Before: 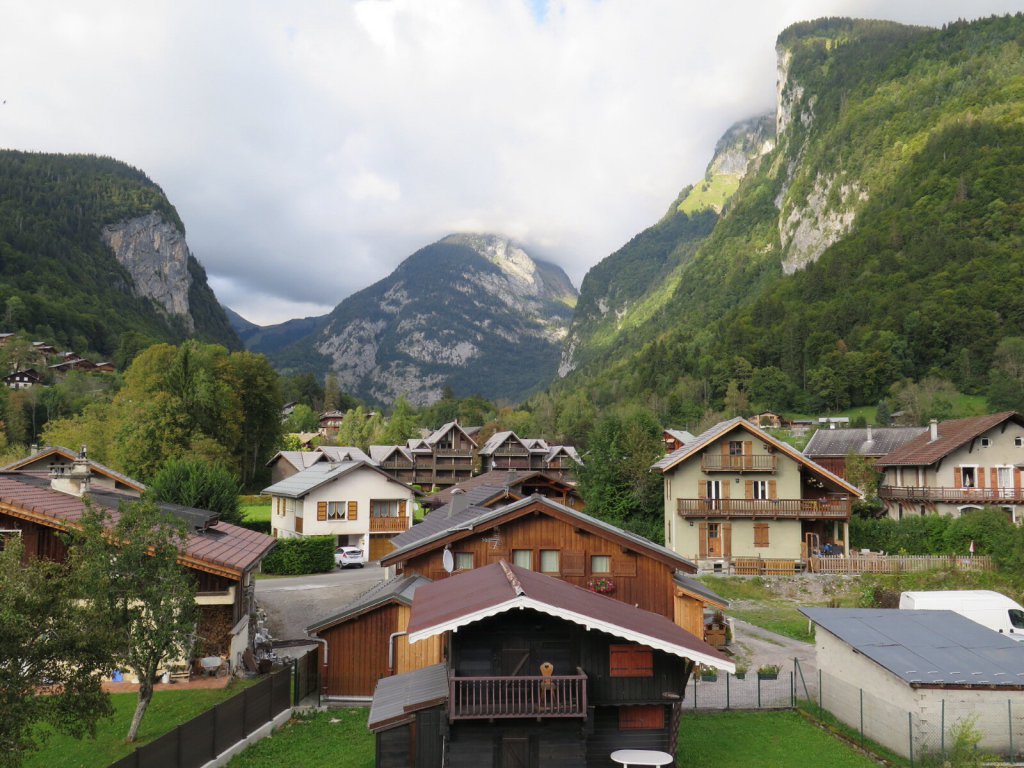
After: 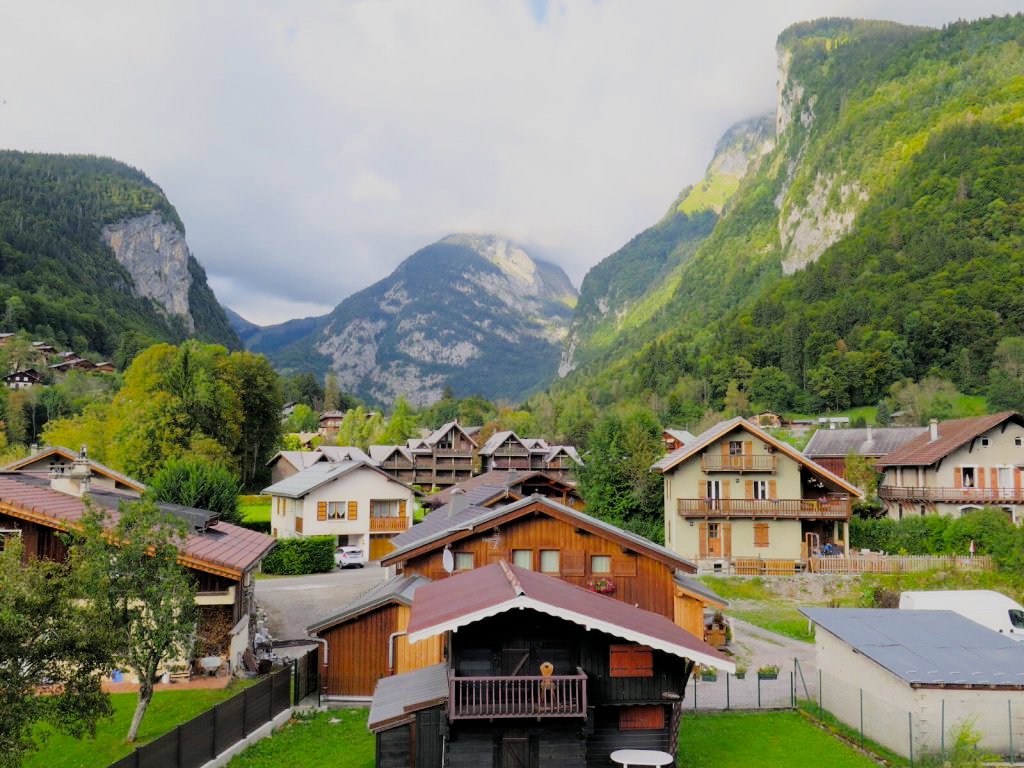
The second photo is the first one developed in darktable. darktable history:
exposure: exposure 0.527 EV, compensate exposure bias true, compensate highlight preservation false
filmic rgb: middle gray luminance 17.91%, black relative exposure -7.52 EV, white relative exposure 8.46 EV, target black luminance 0%, hardness 2.23, latitude 19.09%, contrast 0.881, highlights saturation mix 4.93%, shadows ↔ highlights balance 10.21%
color balance rgb: power › chroma 0.475%, power › hue 259.86°, linear chroma grading › global chroma 8.792%, perceptual saturation grading › global saturation 25.537%, perceptual brilliance grading › highlights 9.249%, perceptual brilliance grading › mid-tones 4.929%
